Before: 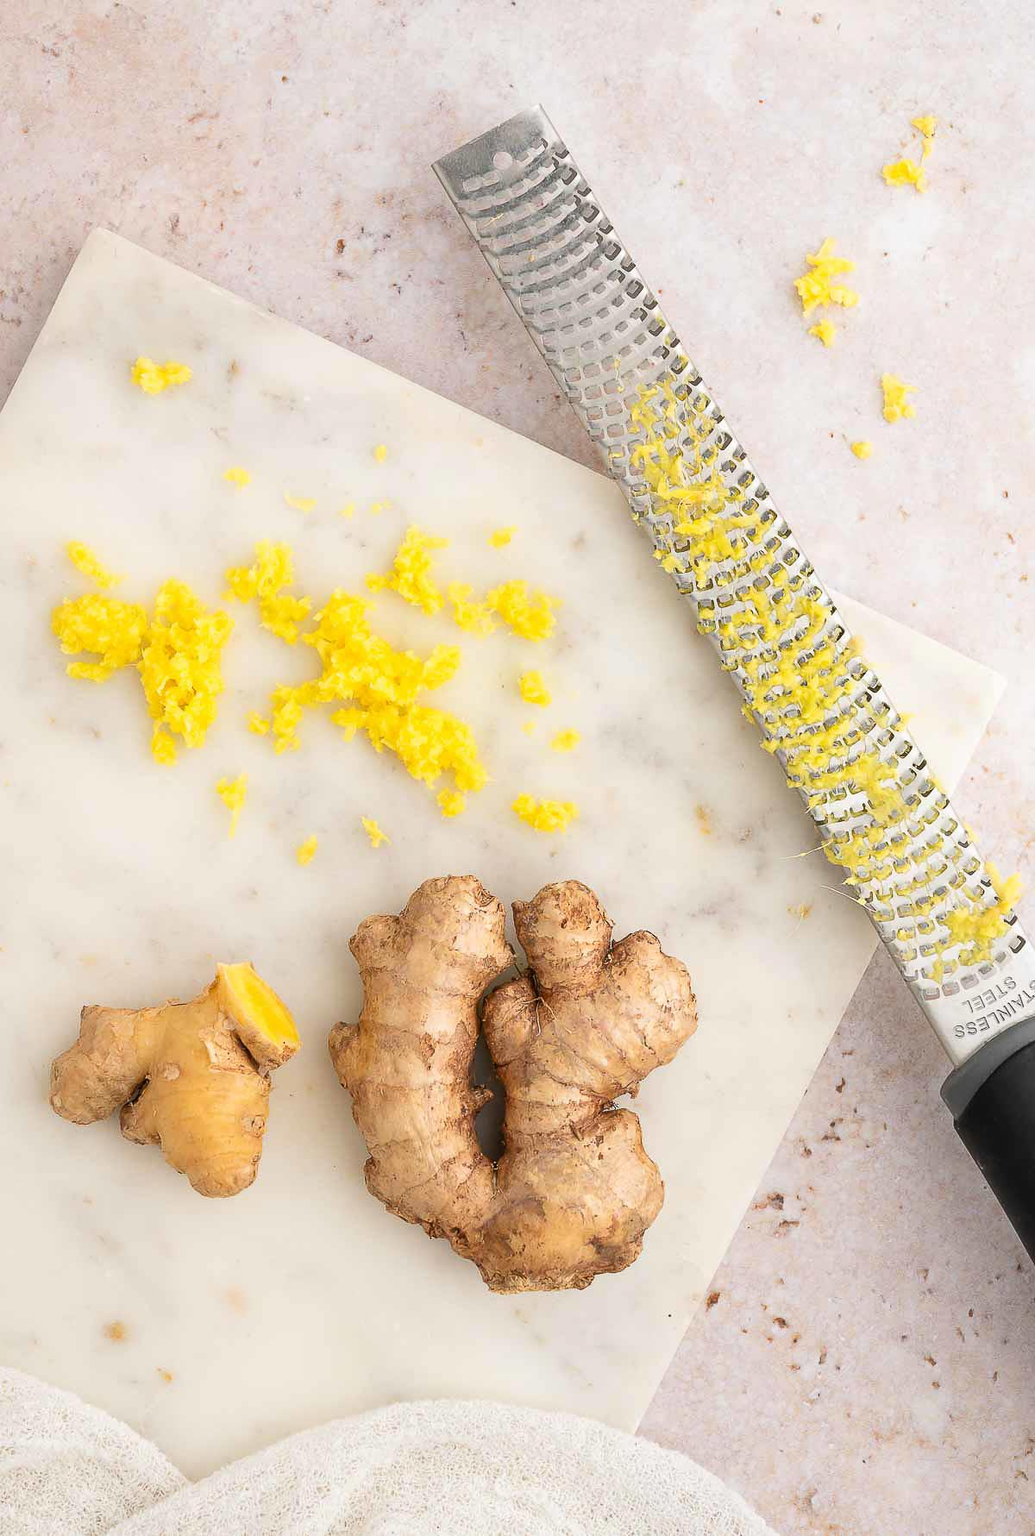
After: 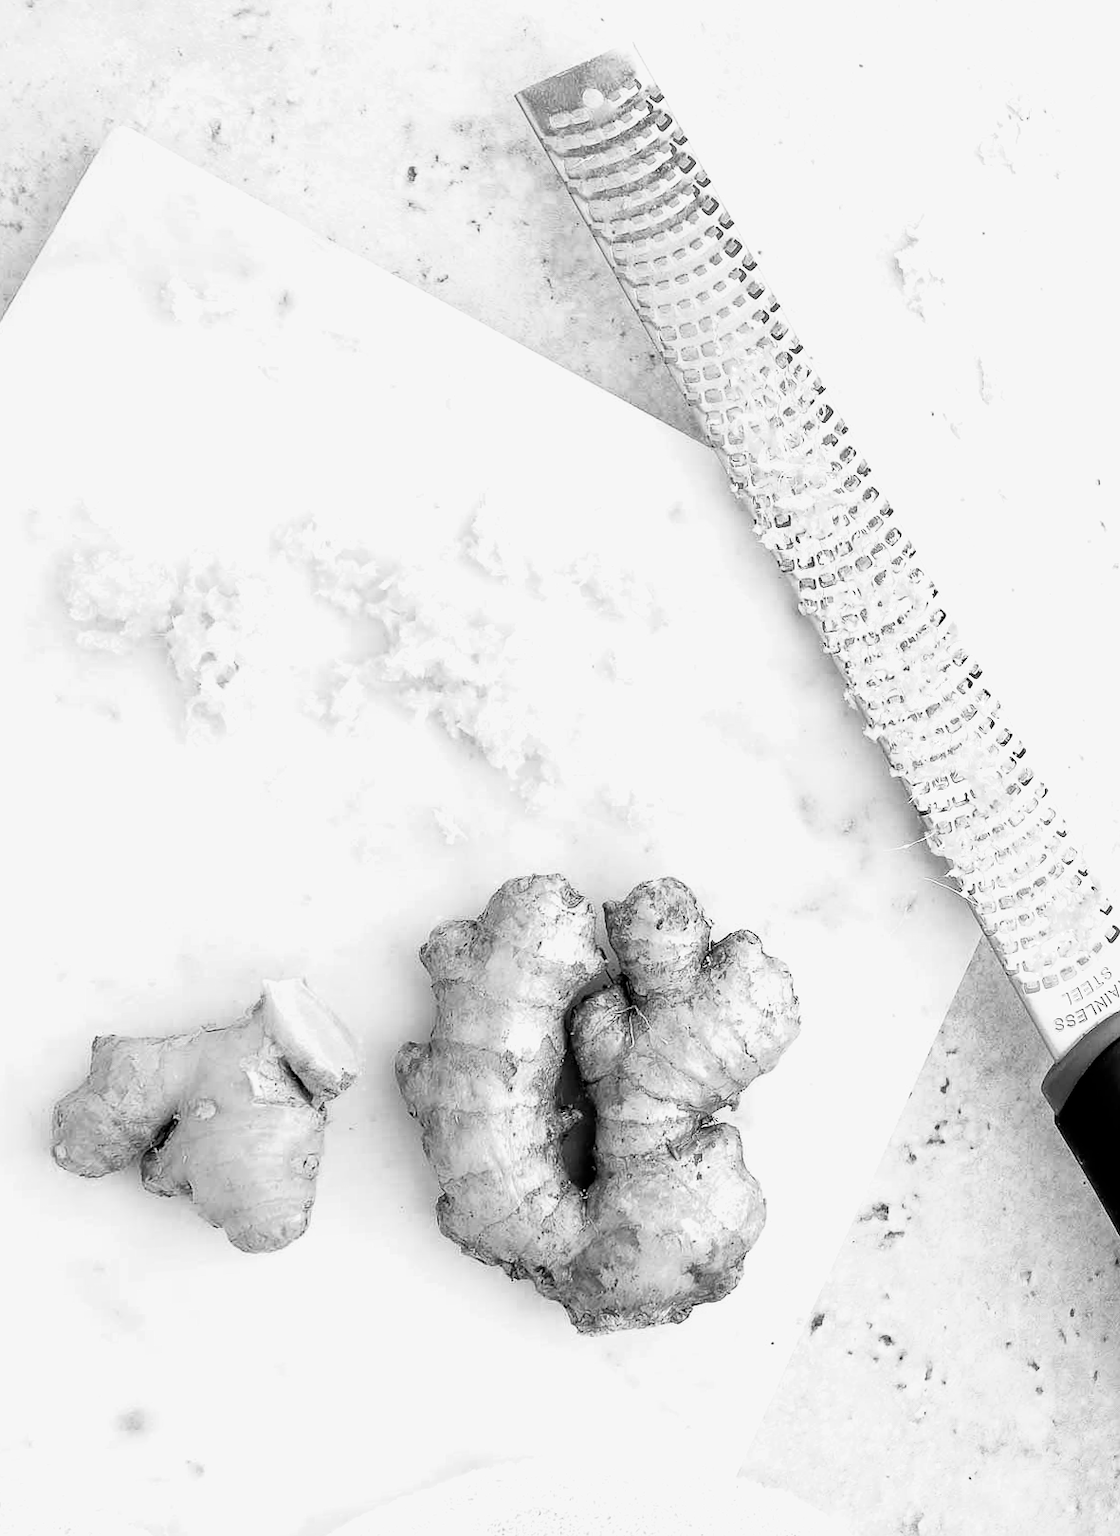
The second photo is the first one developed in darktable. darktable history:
exposure: black level correction 0, exposure 0.5 EV, compensate highlight preservation false
tone equalizer: on, module defaults
filmic rgb: black relative exposure -3.64 EV, white relative exposure 2.44 EV, hardness 3.29
color zones: curves: ch0 [(0.002, 0.593) (0.143, 0.417) (0.285, 0.541) (0.455, 0.289) (0.608, 0.327) (0.727, 0.283) (0.869, 0.571) (1, 0.603)]; ch1 [(0, 0) (0.143, 0) (0.286, 0) (0.429, 0) (0.571, 0) (0.714, 0) (0.857, 0)]
color correction: highlights a* 9.03, highlights b* 8.71, shadows a* 40, shadows b* 40, saturation 0.8
rotate and perspective: rotation -0.013°, lens shift (vertical) -0.027, lens shift (horizontal) 0.178, crop left 0.016, crop right 0.989, crop top 0.082, crop bottom 0.918
